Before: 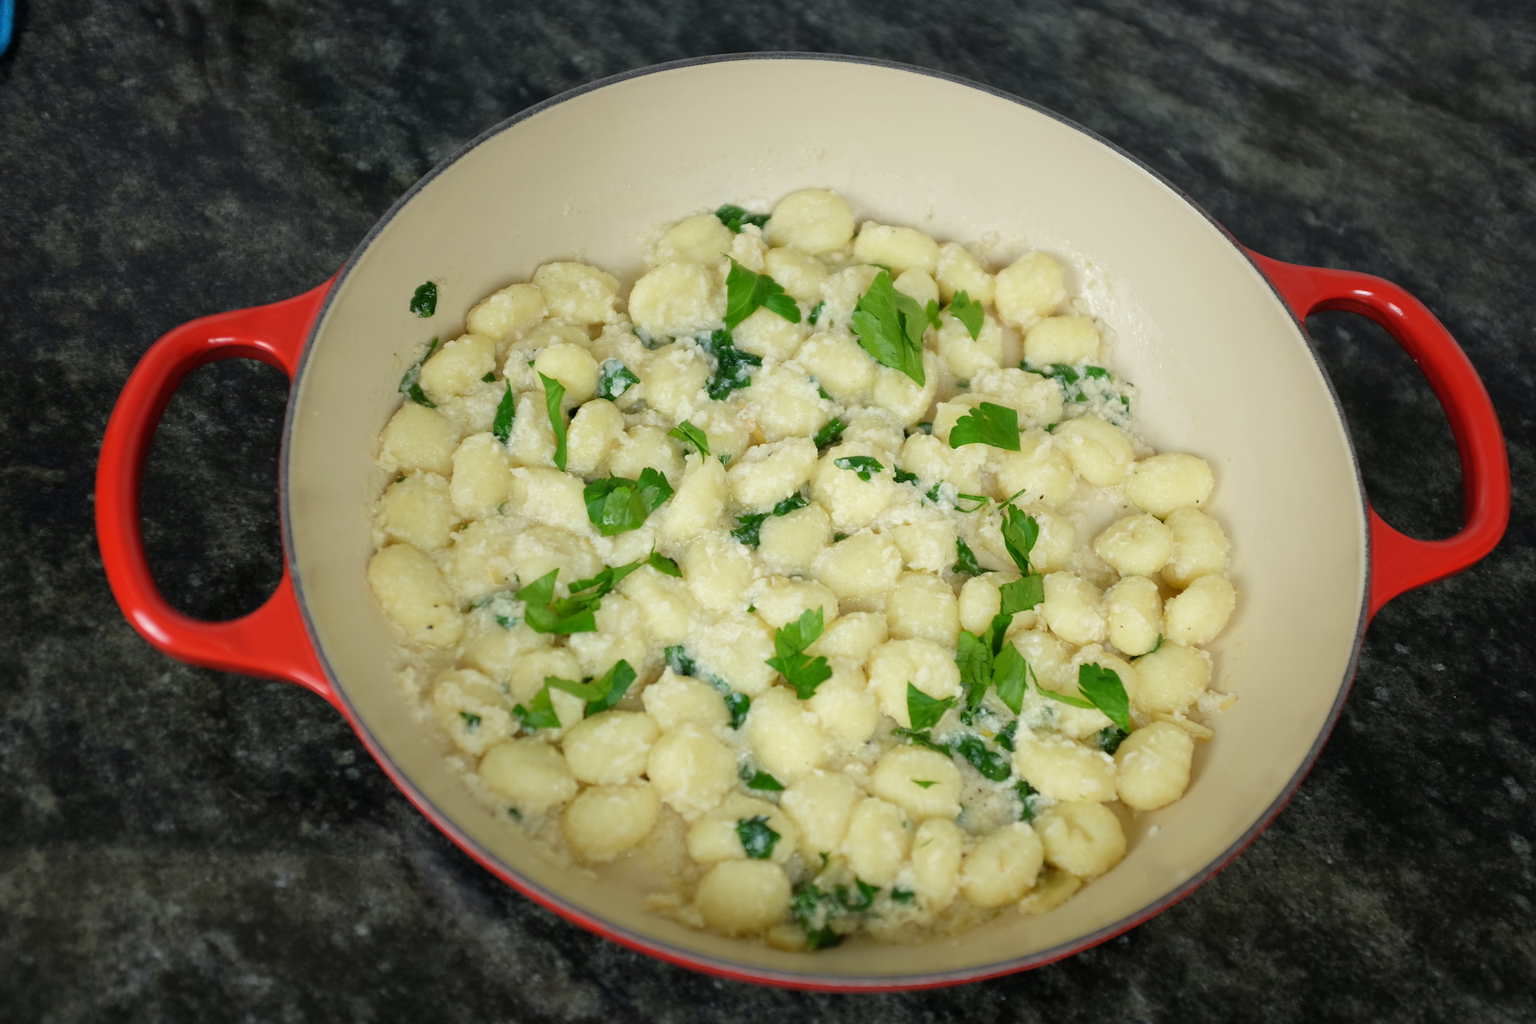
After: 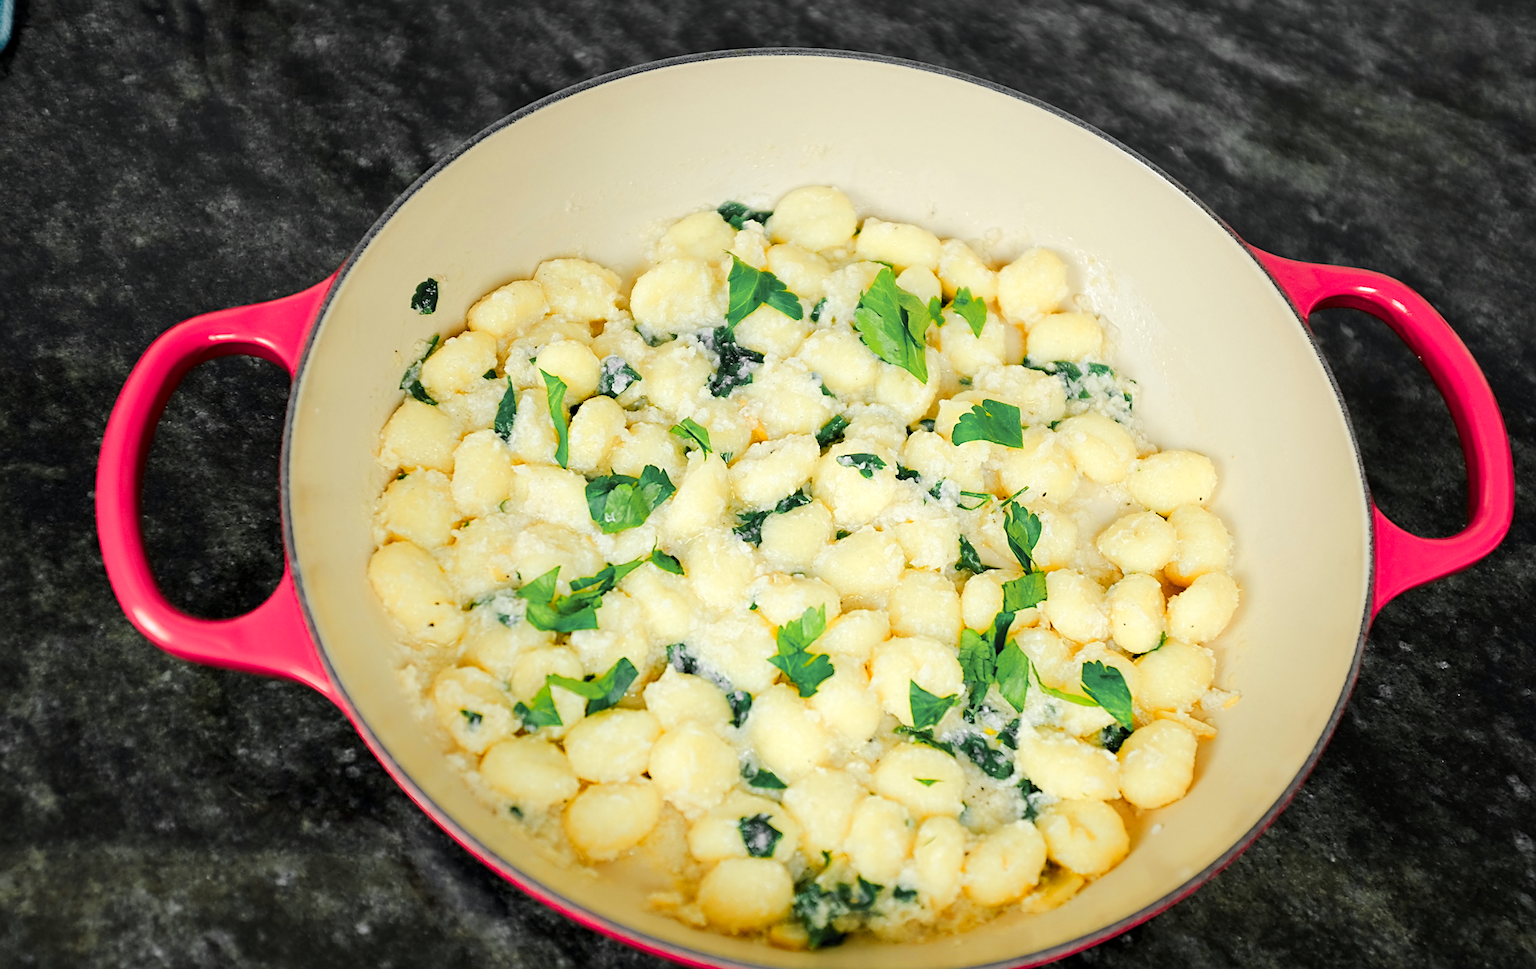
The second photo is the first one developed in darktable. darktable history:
contrast equalizer: y [[0.531, 0.548, 0.559, 0.557, 0.544, 0.527], [0.5 ×6], [0.5 ×6], [0 ×6], [0 ×6]], mix 0.527
crop: top 0.416%, right 0.255%, bottom 5.063%
sharpen: on, module defaults
color zones: curves: ch0 [(0.257, 0.558) (0.75, 0.565)]; ch1 [(0.004, 0.857) (0.14, 0.416) (0.257, 0.695) (0.442, 0.032) (0.736, 0.266) (0.891, 0.741)]; ch2 [(0, 0.623) (0.112, 0.436) (0.271, 0.474) (0.516, 0.64) (0.743, 0.286)]
tone curve: curves: ch0 [(0, 0) (0.239, 0.248) (0.508, 0.606) (0.828, 0.878) (1, 1)]; ch1 [(0, 0) (0.401, 0.42) (0.45, 0.464) (0.492, 0.498) (0.511, 0.507) (0.561, 0.549) (0.688, 0.726) (1, 1)]; ch2 [(0, 0) (0.411, 0.433) (0.5, 0.504) (0.545, 0.574) (1, 1)], preserve colors none
